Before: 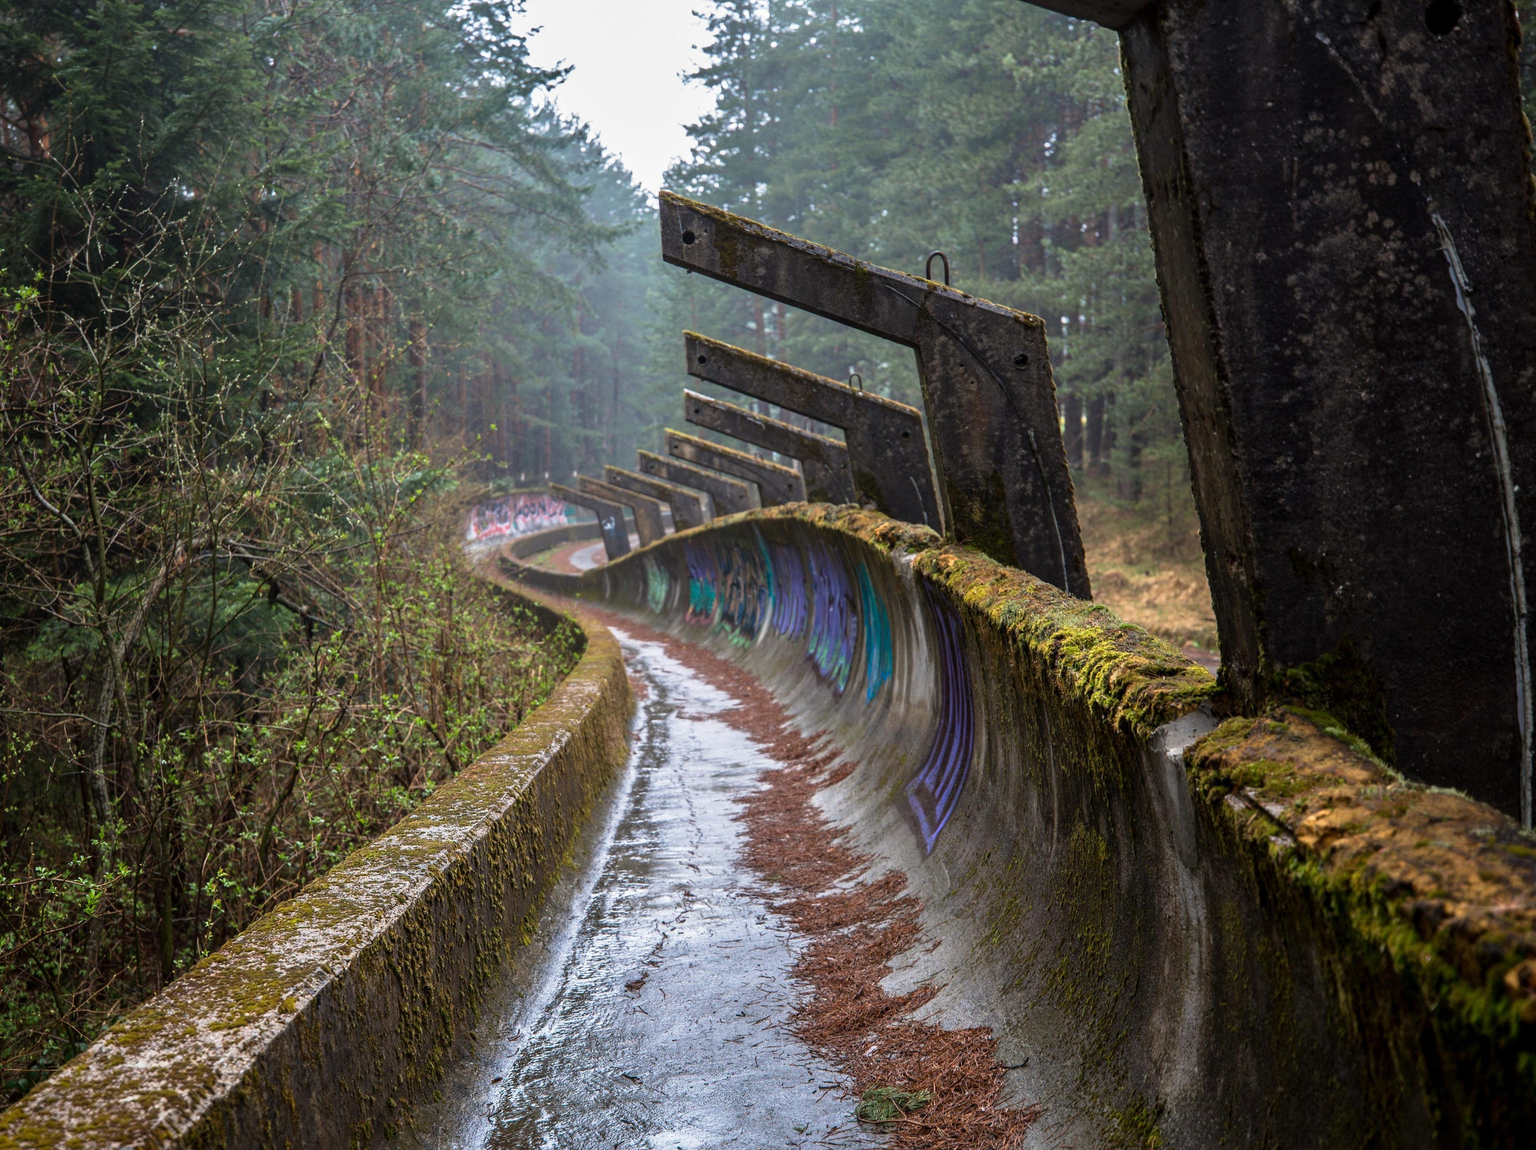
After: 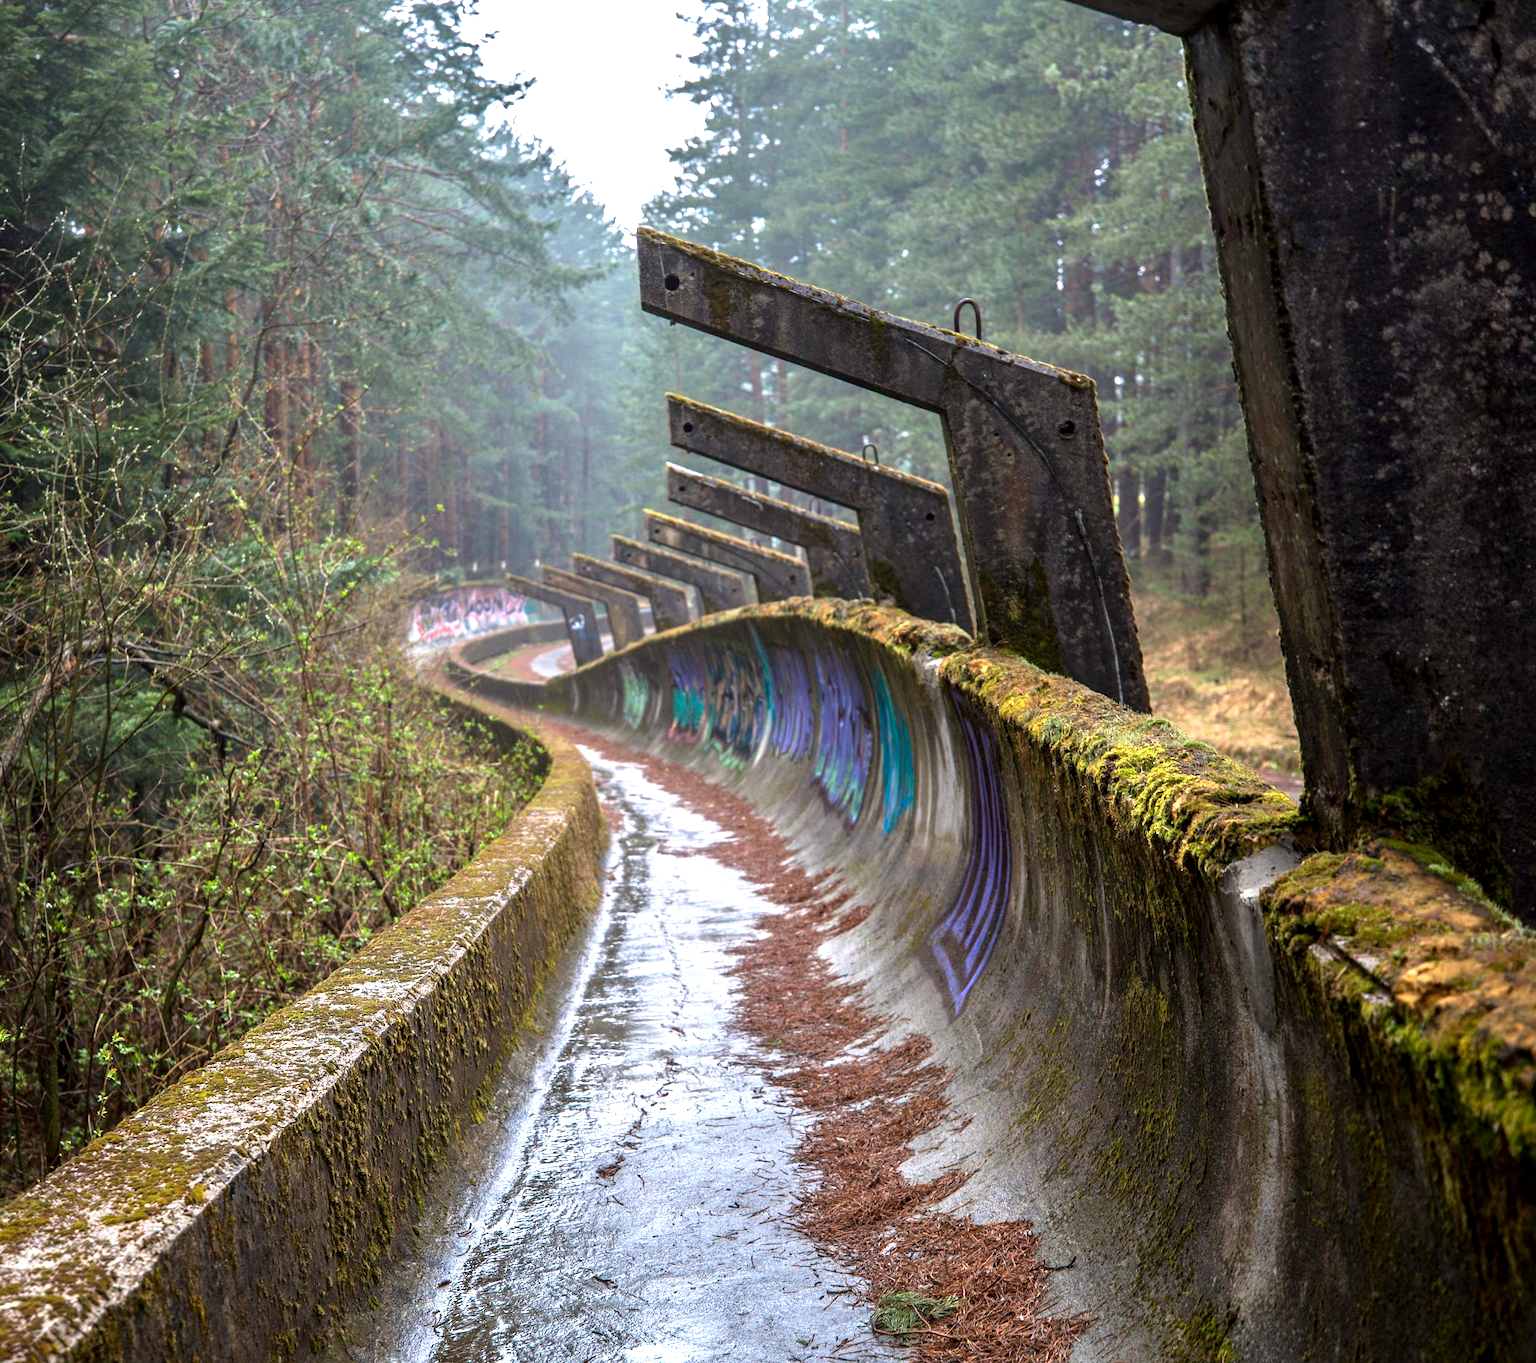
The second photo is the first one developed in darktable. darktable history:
crop: left 8.026%, right 7.374%
exposure: black level correction 0.001, exposure 0.675 EV, compensate highlight preservation false
